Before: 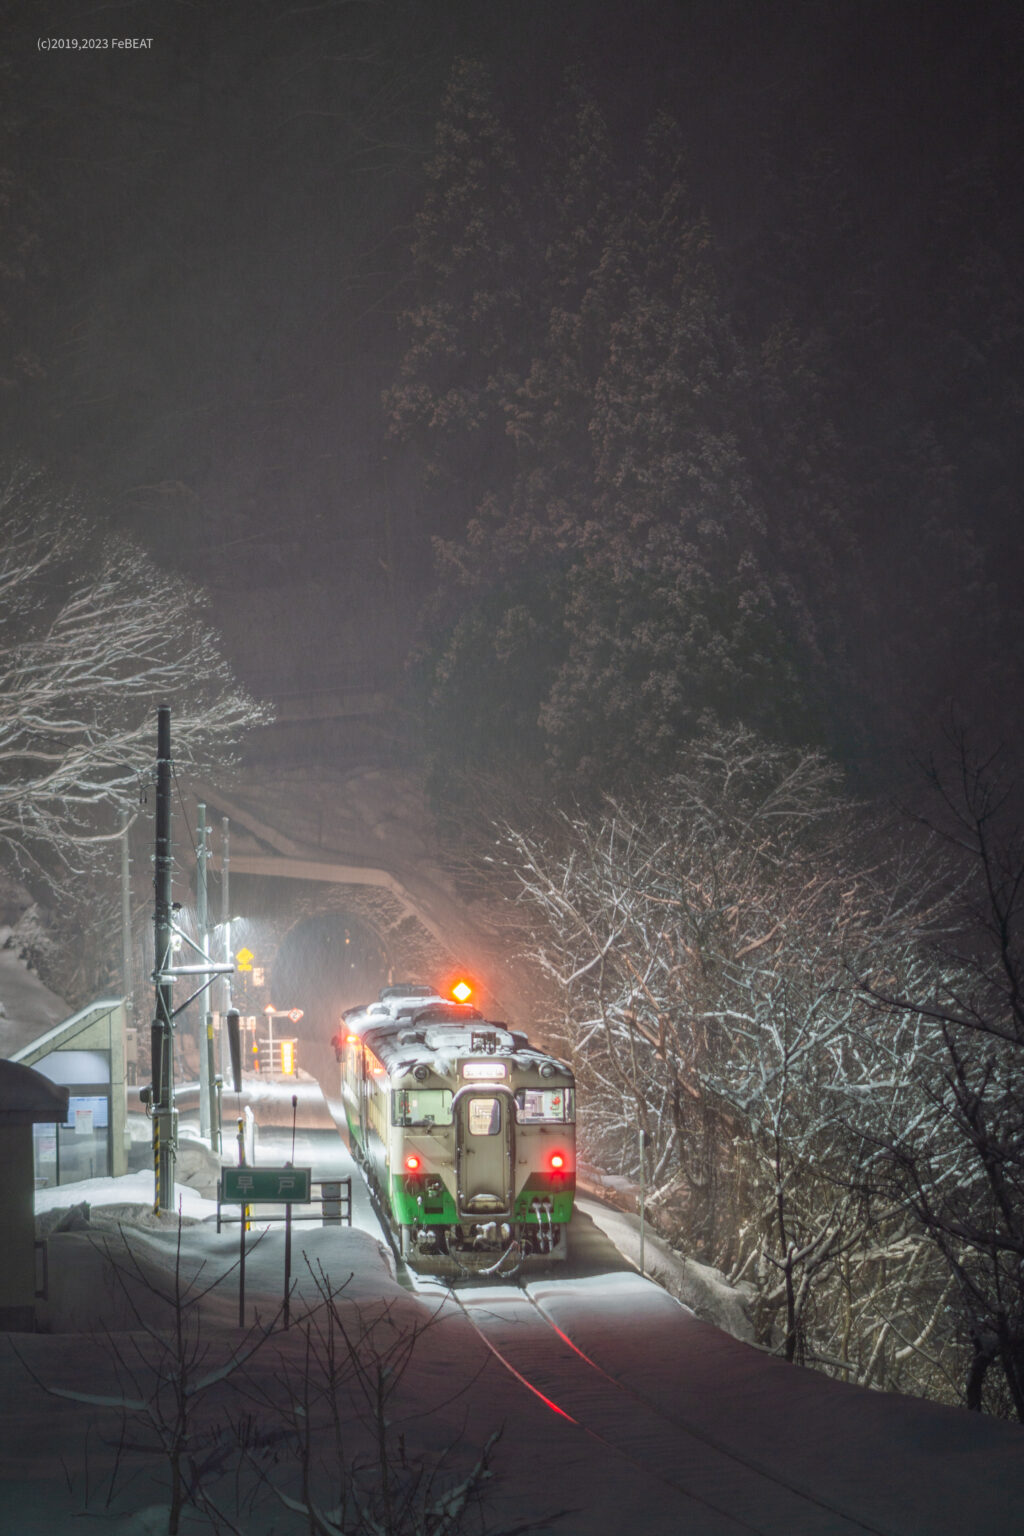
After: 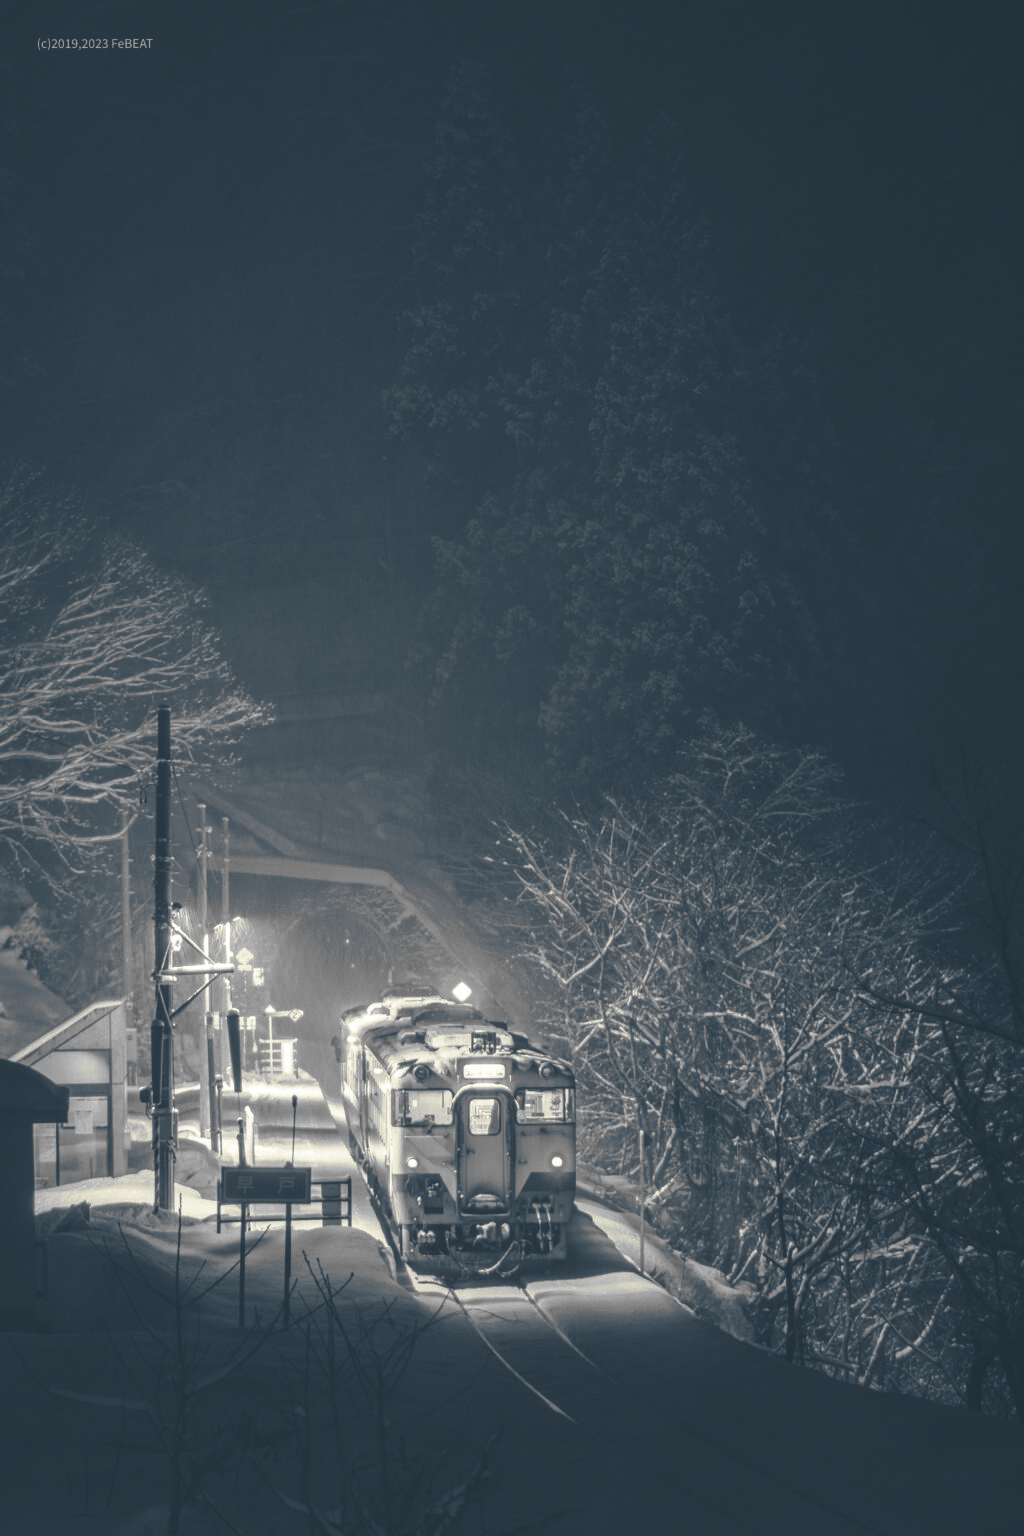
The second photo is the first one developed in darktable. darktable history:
split-toning: shadows › hue 216°, shadows › saturation 1, highlights › hue 57.6°, balance -33.4
exposure: compensate highlight preservation false
rgb curve: curves: ch0 [(0, 0.186) (0.314, 0.284) (0.576, 0.466) (0.805, 0.691) (0.936, 0.886)]; ch1 [(0, 0.186) (0.314, 0.284) (0.581, 0.534) (0.771, 0.746) (0.936, 0.958)]; ch2 [(0, 0.216) (0.275, 0.39) (1, 1)], mode RGB, independent channels, compensate middle gray true, preserve colors none
monochrome: a -3.63, b -0.465
